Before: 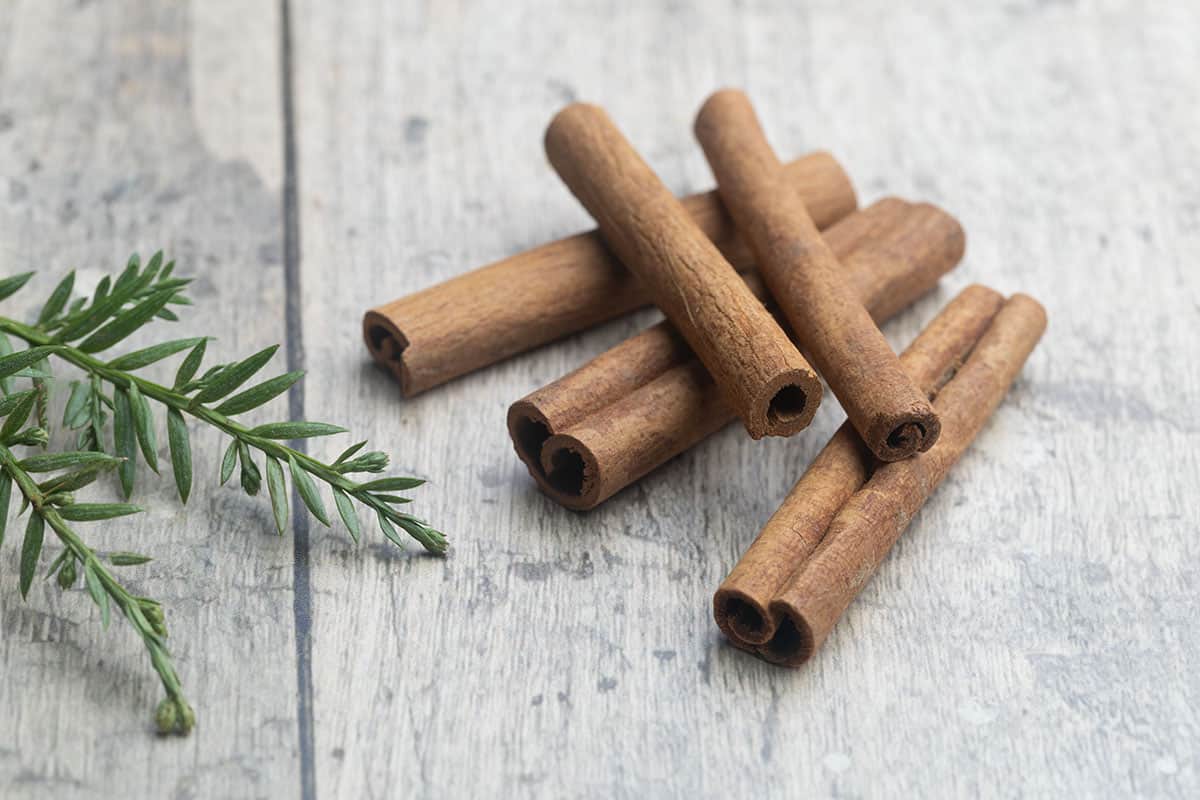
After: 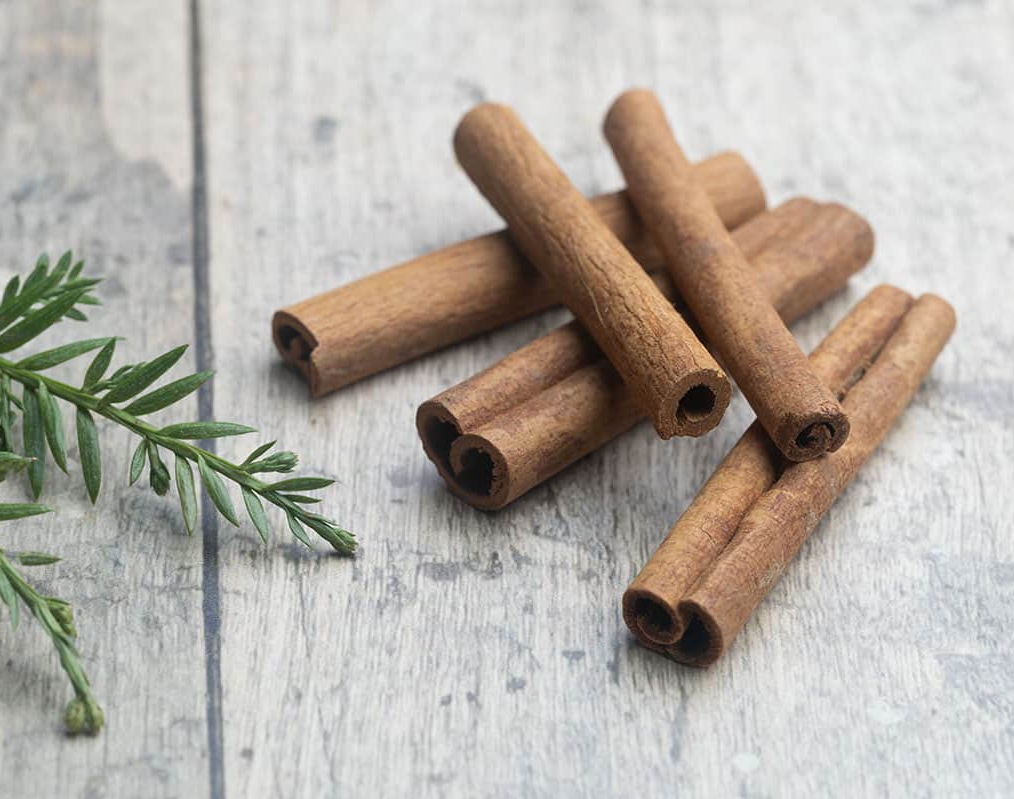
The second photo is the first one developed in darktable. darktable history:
crop: left 7.61%, right 7.873%
